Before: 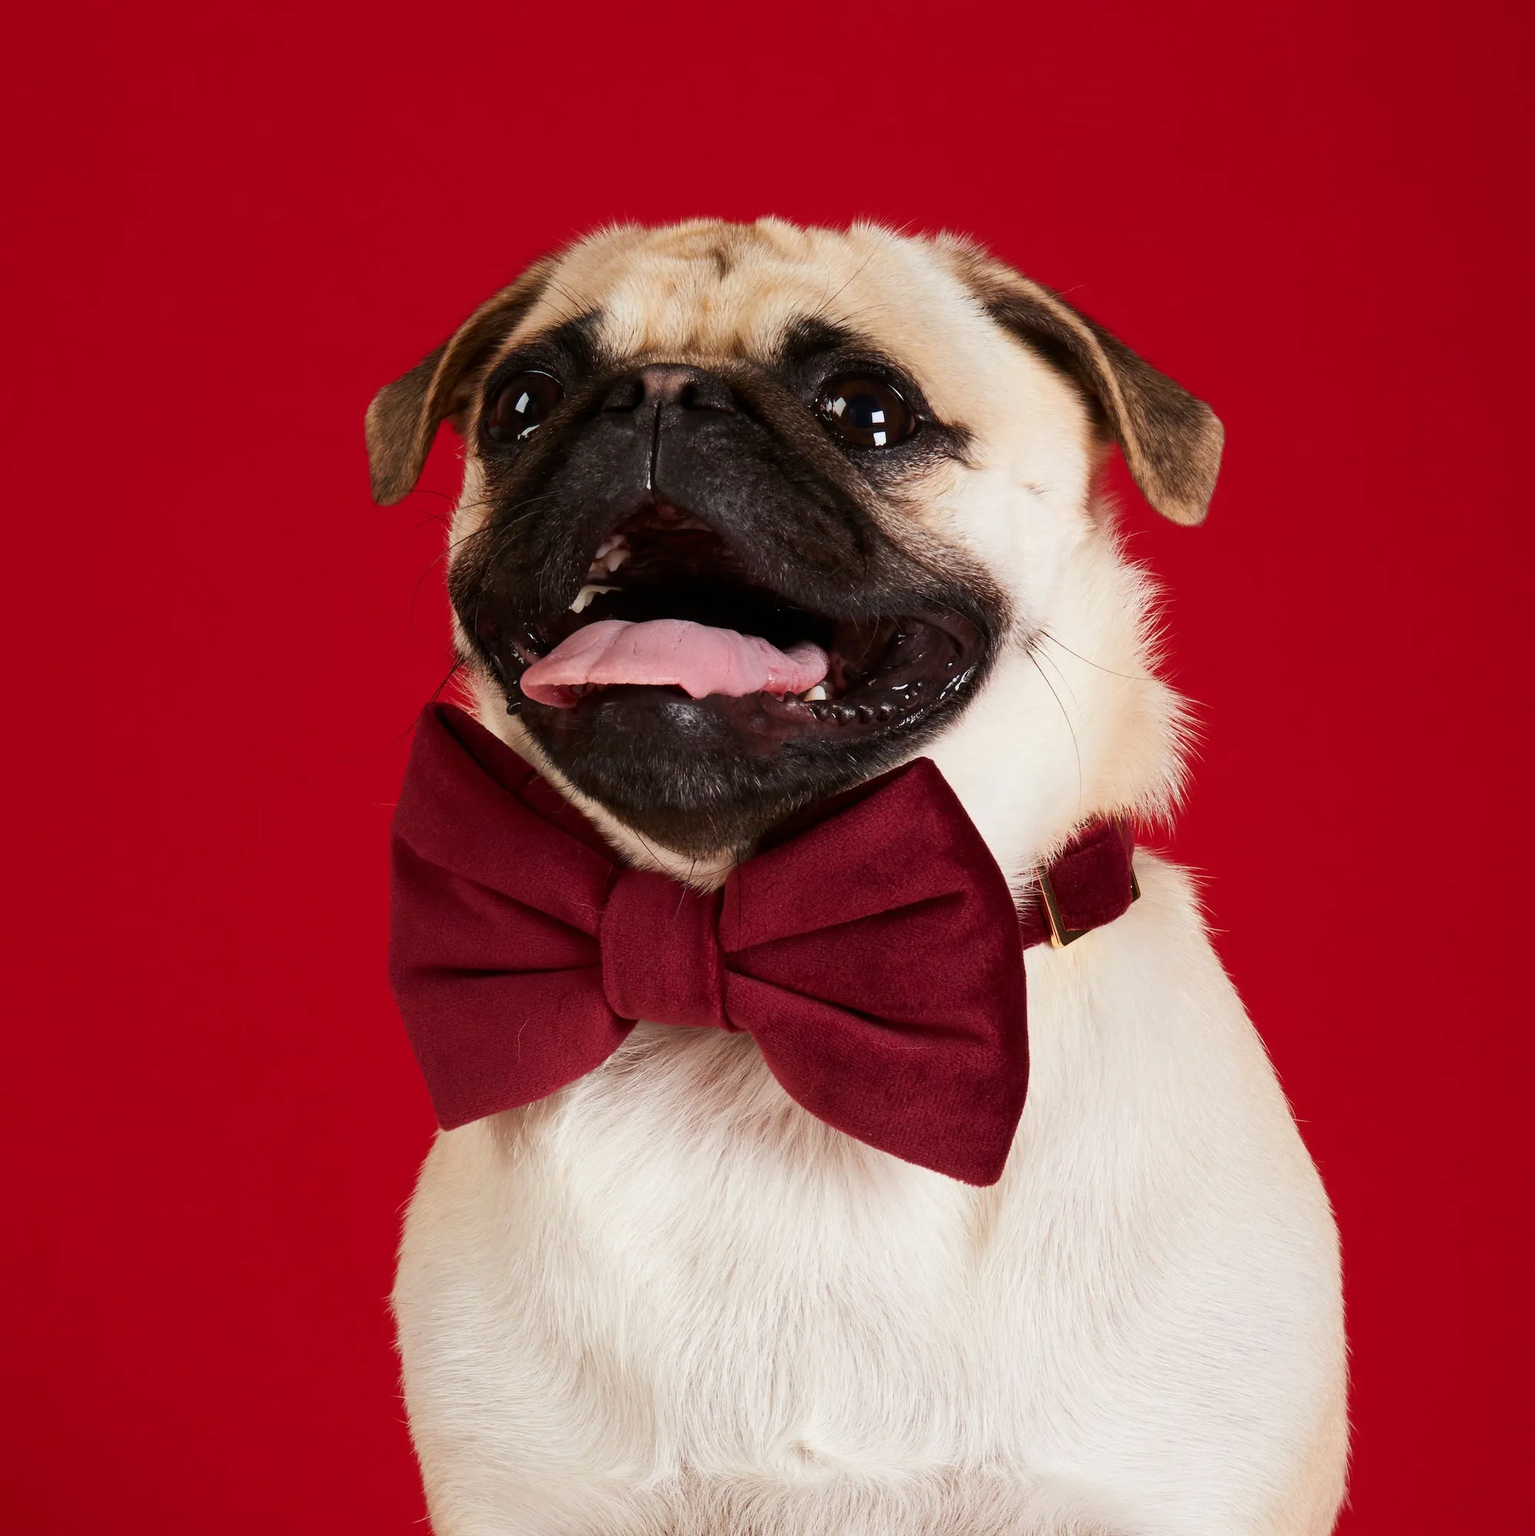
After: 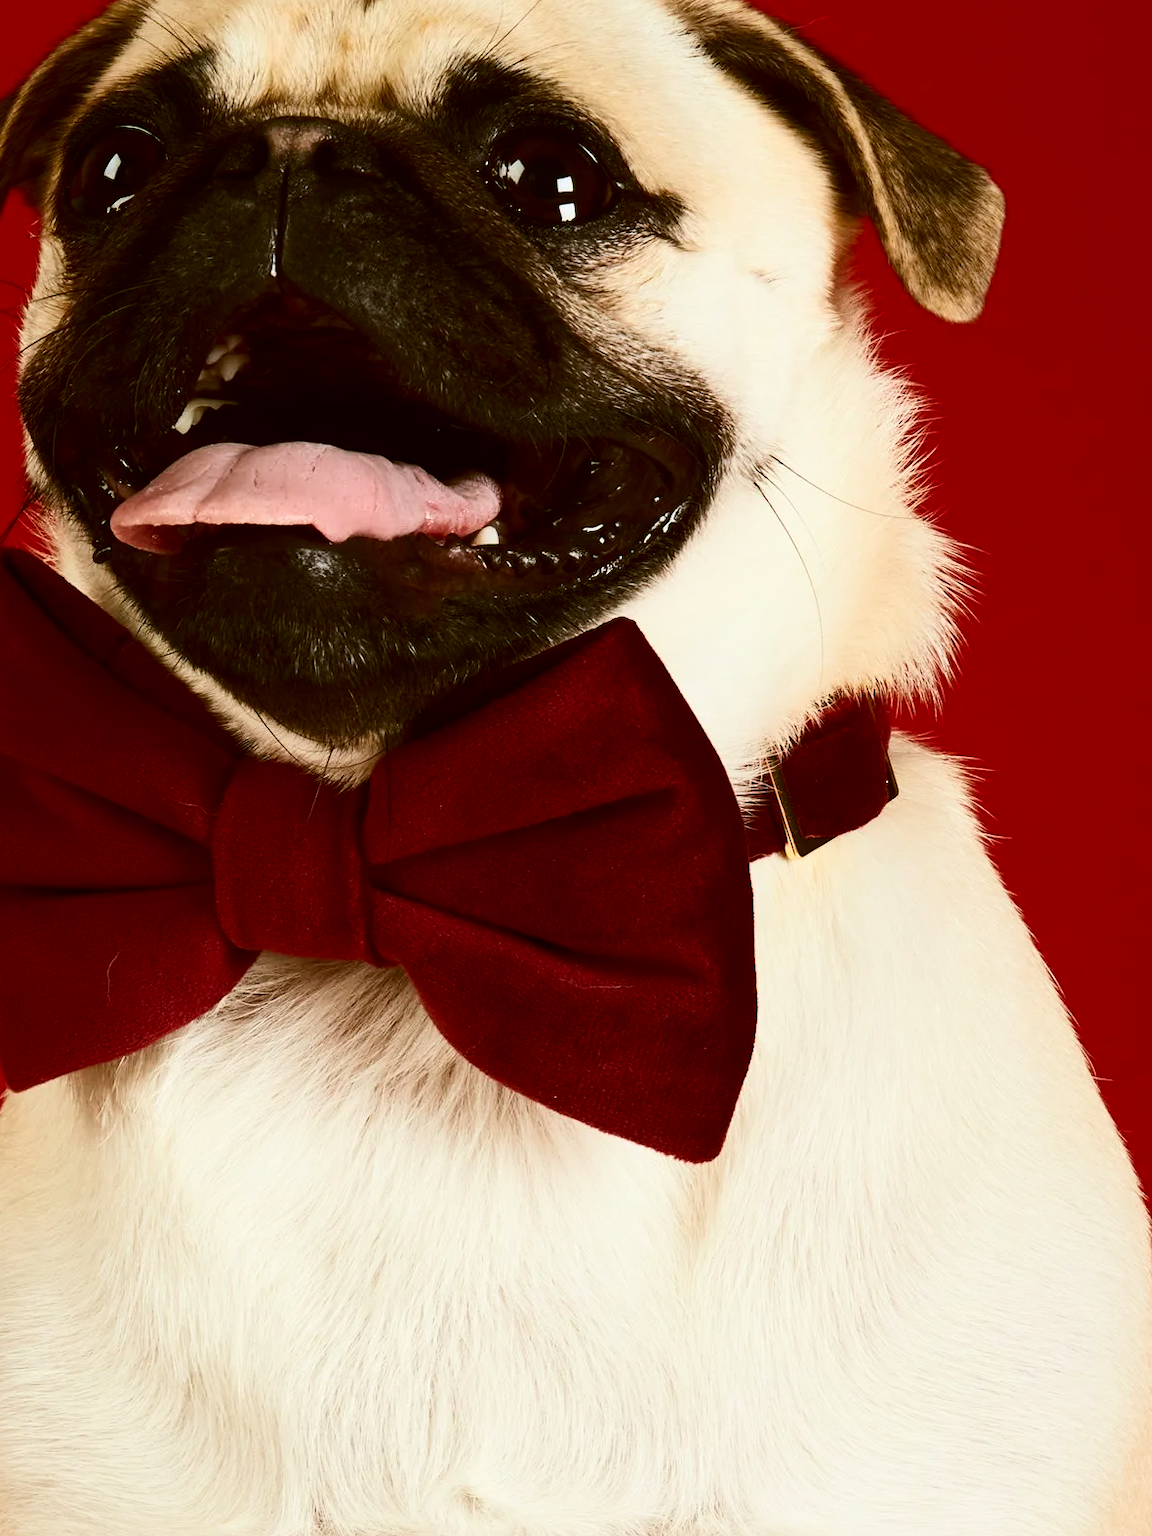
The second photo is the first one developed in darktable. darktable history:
crop and rotate: left 28.256%, top 17.734%, right 12.656%, bottom 3.573%
contrast brightness saturation: contrast 0.28
color correction: highlights a* -1.43, highlights b* 10.12, shadows a* 0.395, shadows b* 19.35
white balance: red 0.974, blue 1.044
